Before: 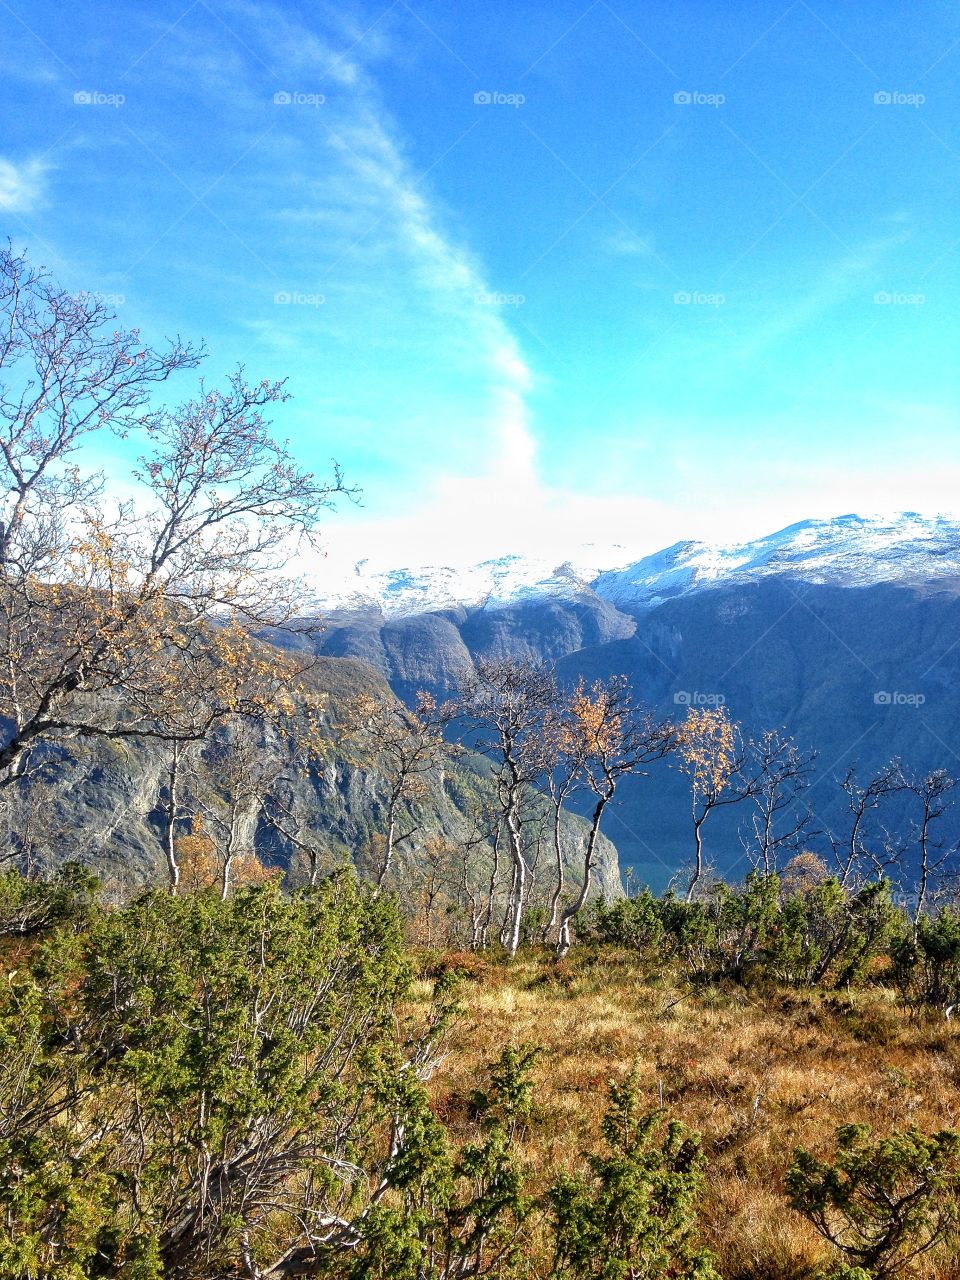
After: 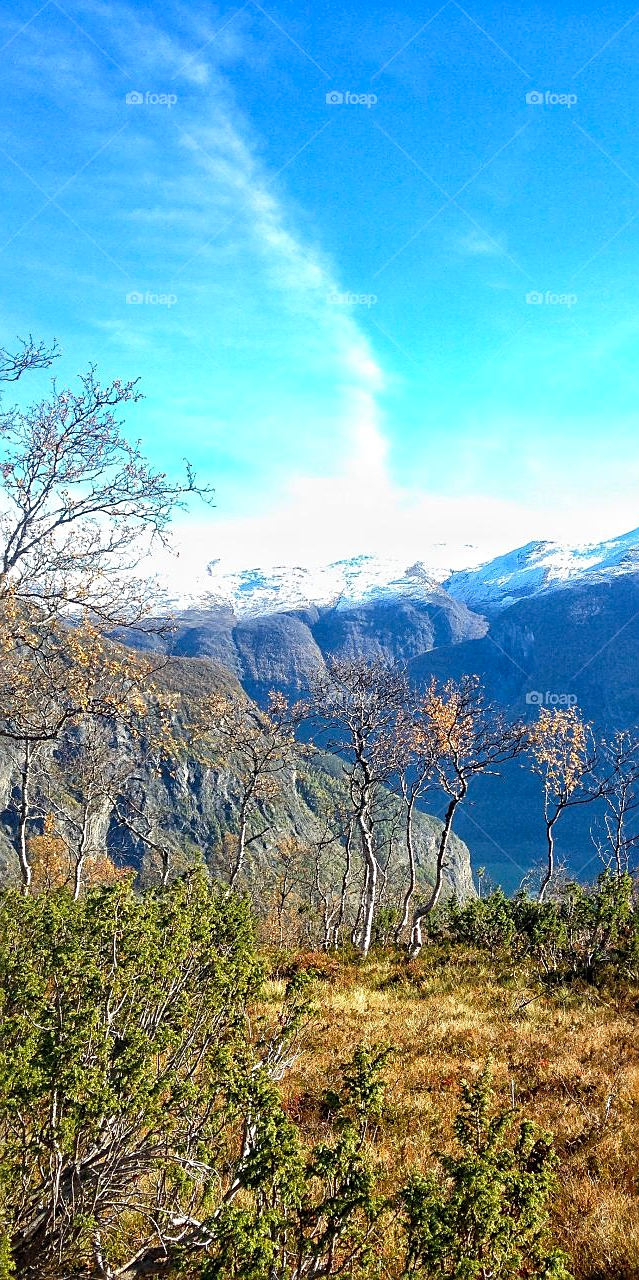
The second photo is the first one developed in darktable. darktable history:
crop and rotate: left 15.475%, right 17.883%
sharpen: on, module defaults
contrast brightness saturation: saturation 0.133
tone curve: curves: ch0 [(0, 0) (0.003, 0.003) (0.011, 0.011) (0.025, 0.024) (0.044, 0.043) (0.069, 0.067) (0.1, 0.096) (0.136, 0.131) (0.177, 0.171) (0.224, 0.217) (0.277, 0.268) (0.335, 0.324) (0.399, 0.386) (0.468, 0.453) (0.543, 0.547) (0.623, 0.626) (0.709, 0.712) (0.801, 0.802) (0.898, 0.898) (1, 1)], color space Lab, independent channels, preserve colors none
